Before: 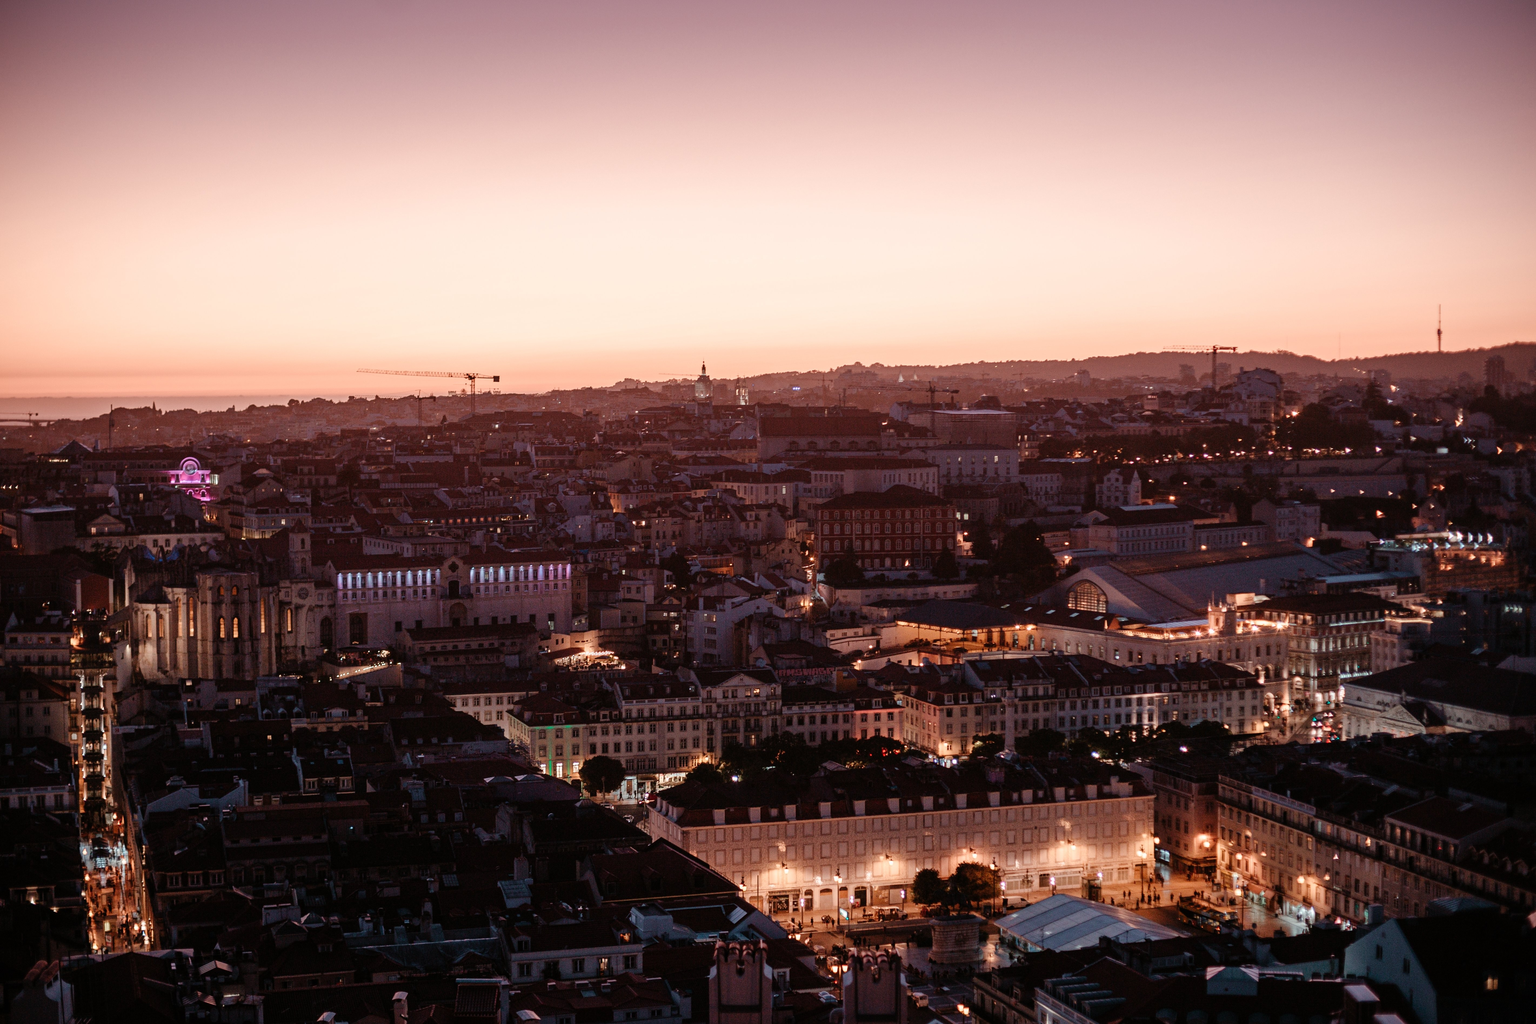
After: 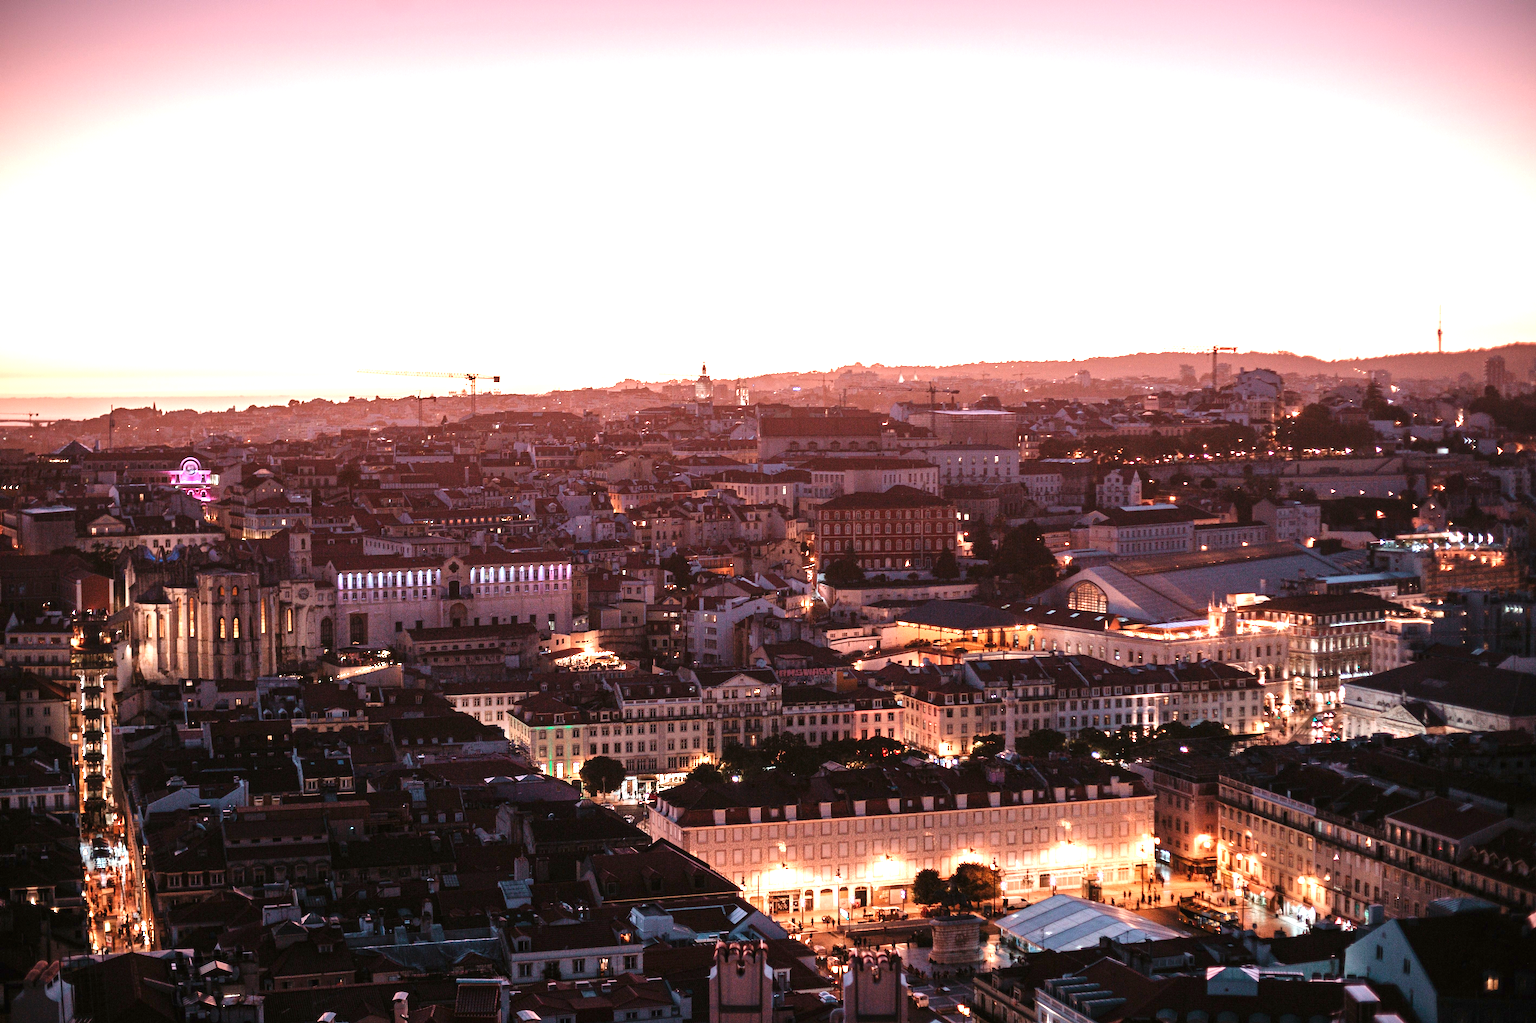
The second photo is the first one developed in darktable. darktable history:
exposure: black level correction 0, exposure 1.47 EV, compensate highlight preservation false
